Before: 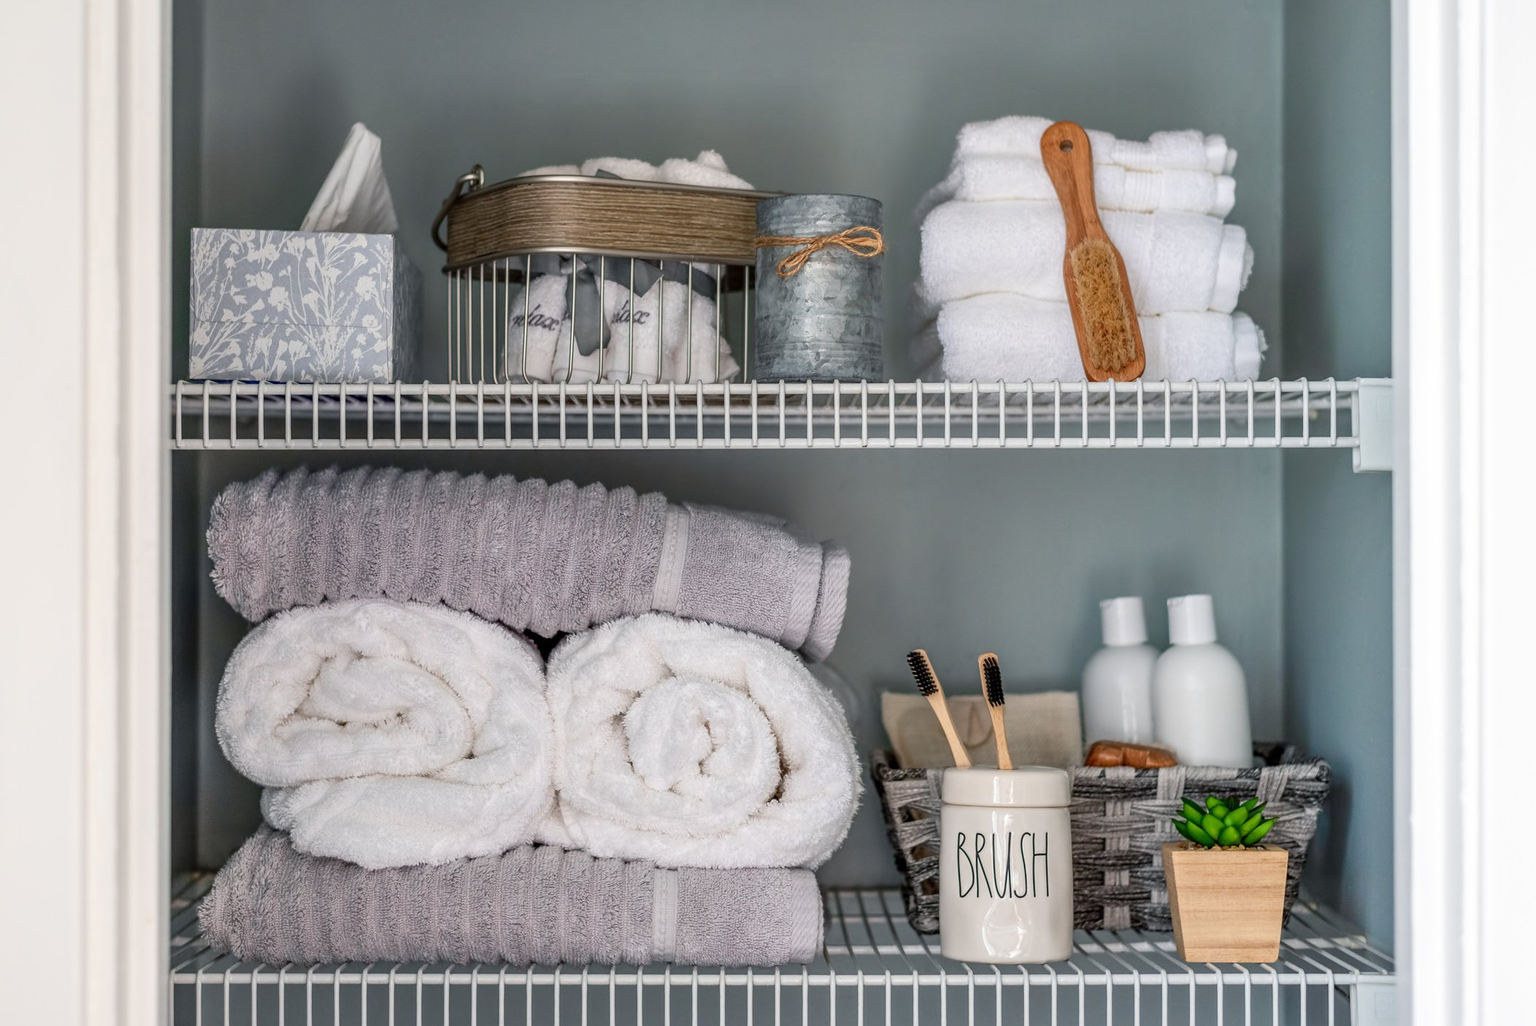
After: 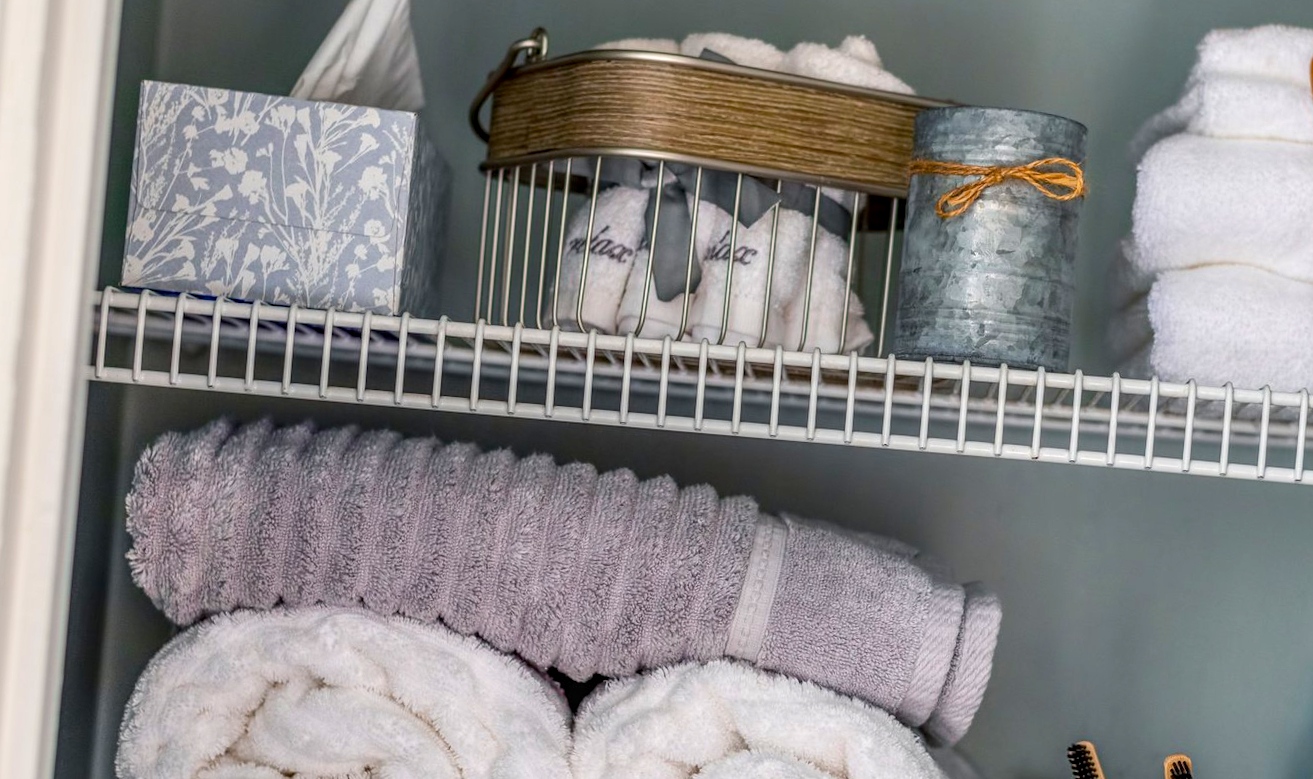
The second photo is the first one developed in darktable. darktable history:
color balance rgb: linear chroma grading › global chroma 15%, perceptual saturation grading › global saturation 30%
local contrast: on, module defaults
crop and rotate: angle -4.99°, left 2.122%, top 6.945%, right 27.566%, bottom 30.519%
vibrance: vibrance 10%
